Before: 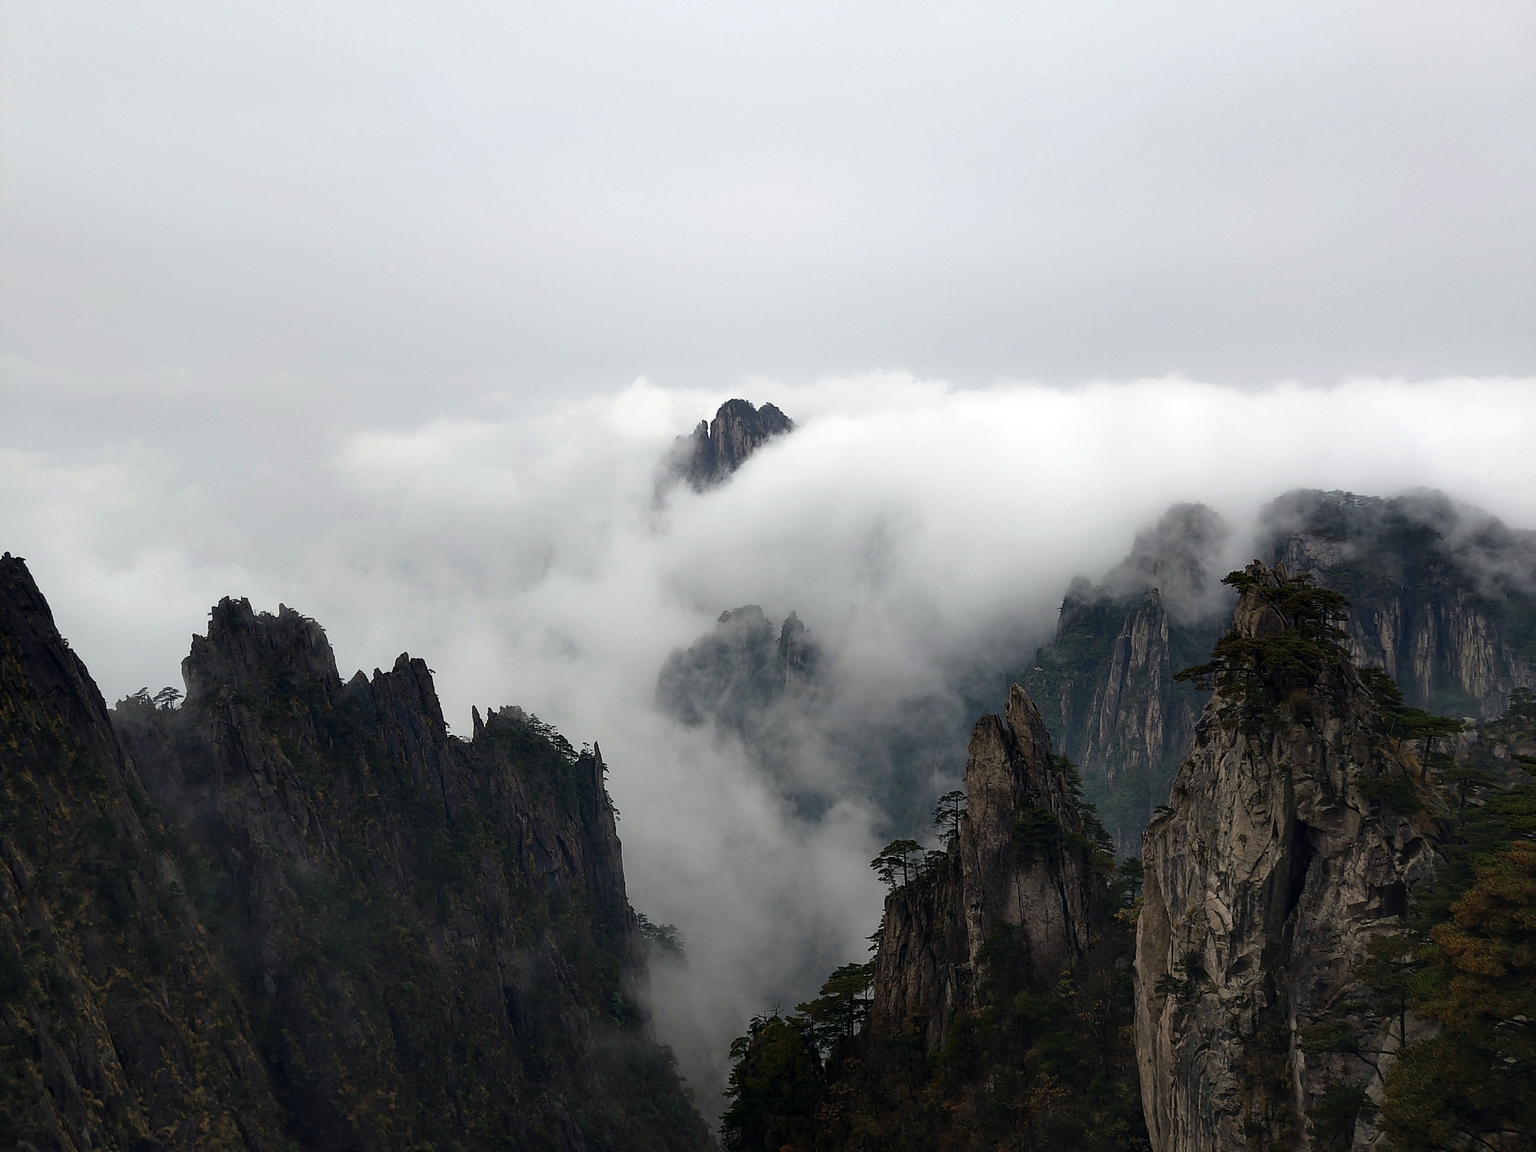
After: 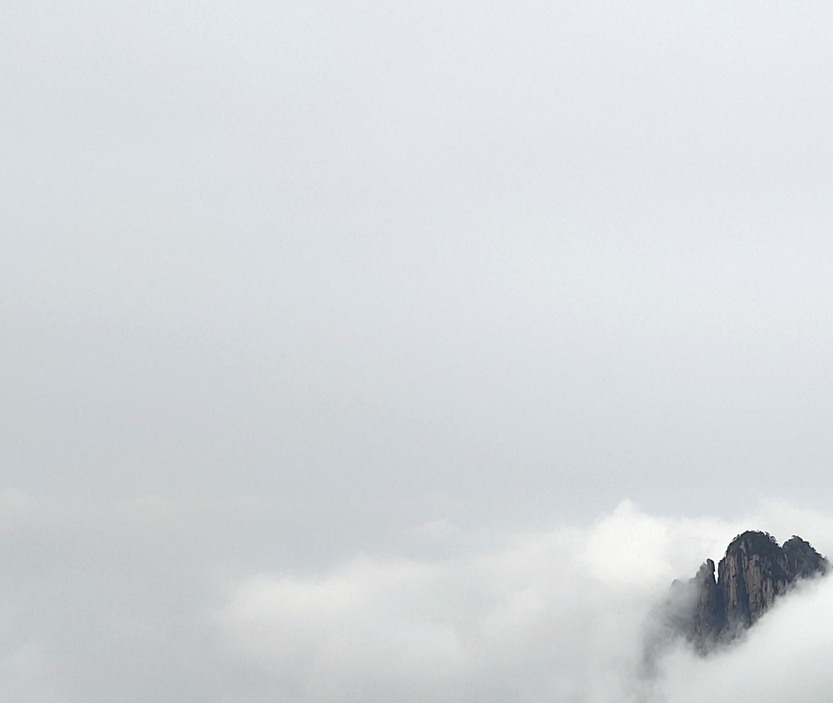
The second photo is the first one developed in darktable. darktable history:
crop and rotate: left 11.187%, top 0.082%, right 48.097%, bottom 54.099%
